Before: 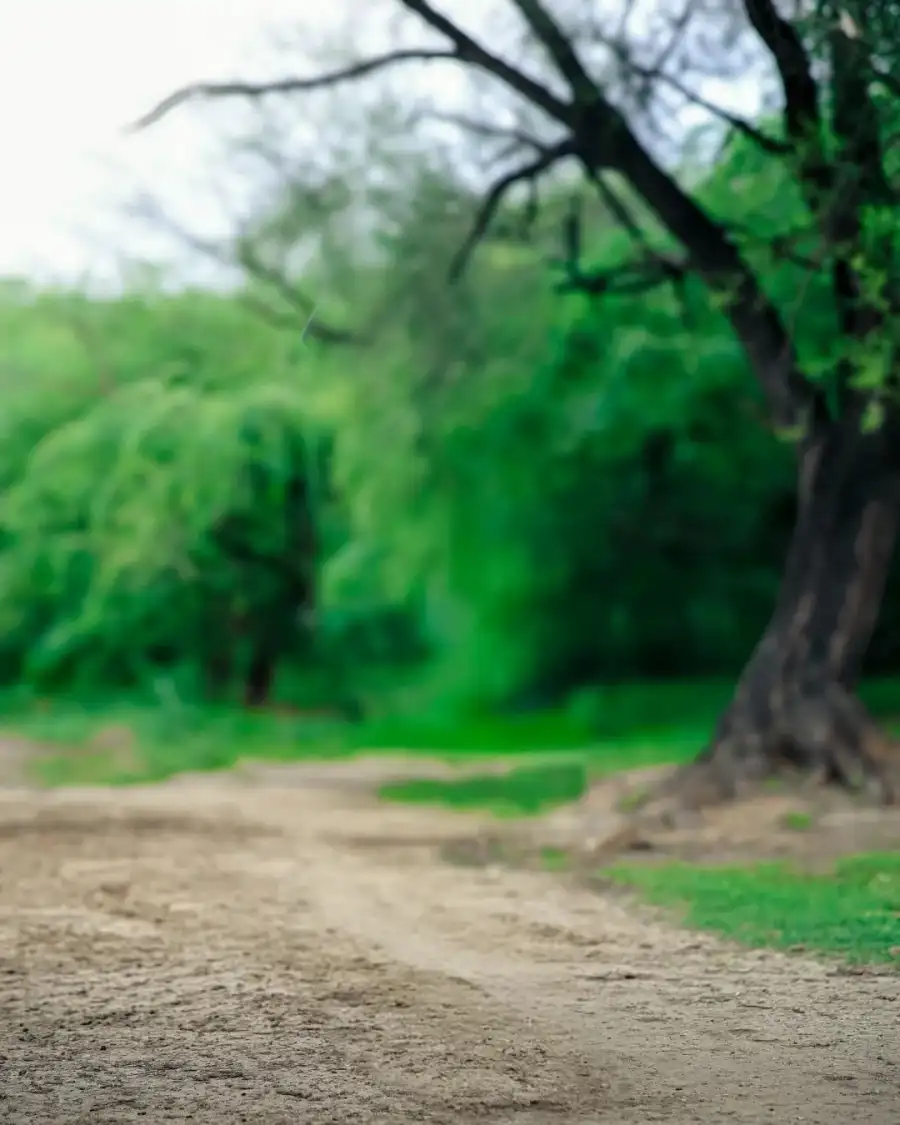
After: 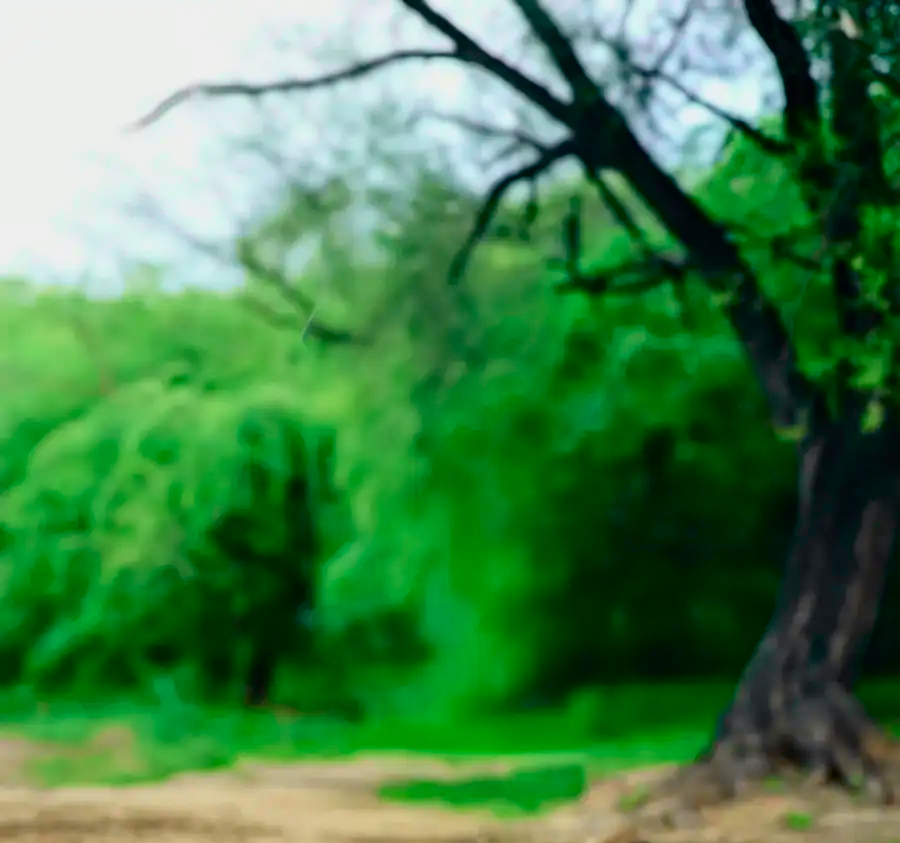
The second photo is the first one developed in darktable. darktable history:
haze removal: compatibility mode true, adaptive false
crop: bottom 24.988%
tone curve: curves: ch0 [(0, 0.012) (0.052, 0.04) (0.107, 0.086) (0.269, 0.266) (0.471, 0.503) (0.731, 0.771) (0.921, 0.909) (0.999, 0.951)]; ch1 [(0, 0) (0.339, 0.298) (0.402, 0.363) (0.444, 0.415) (0.485, 0.469) (0.494, 0.493) (0.504, 0.501) (0.525, 0.534) (0.555, 0.593) (0.594, 0.648) (1, 1)]; ch2 [(0, 0) (0.48, 0.48) (0.504, 0.5) (0.535, 0.557) (0.581, 0.623) (0.649, 0.683) (0.824, 0.815) (1, 1)], color space Lab, independent channels, preserve colors none
